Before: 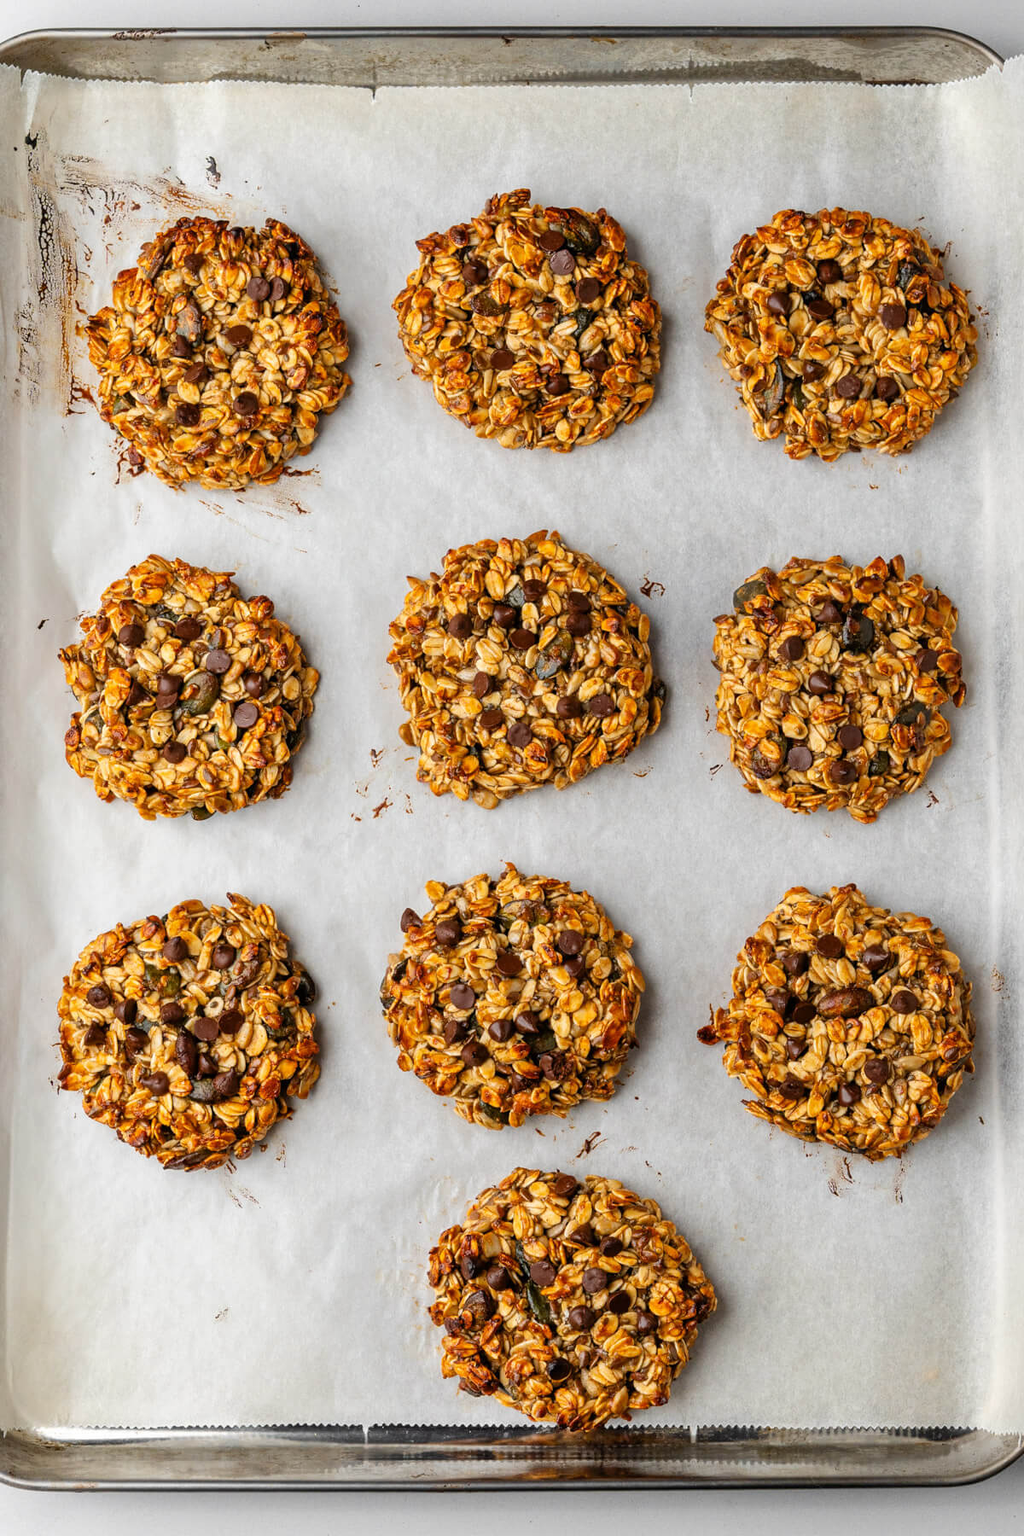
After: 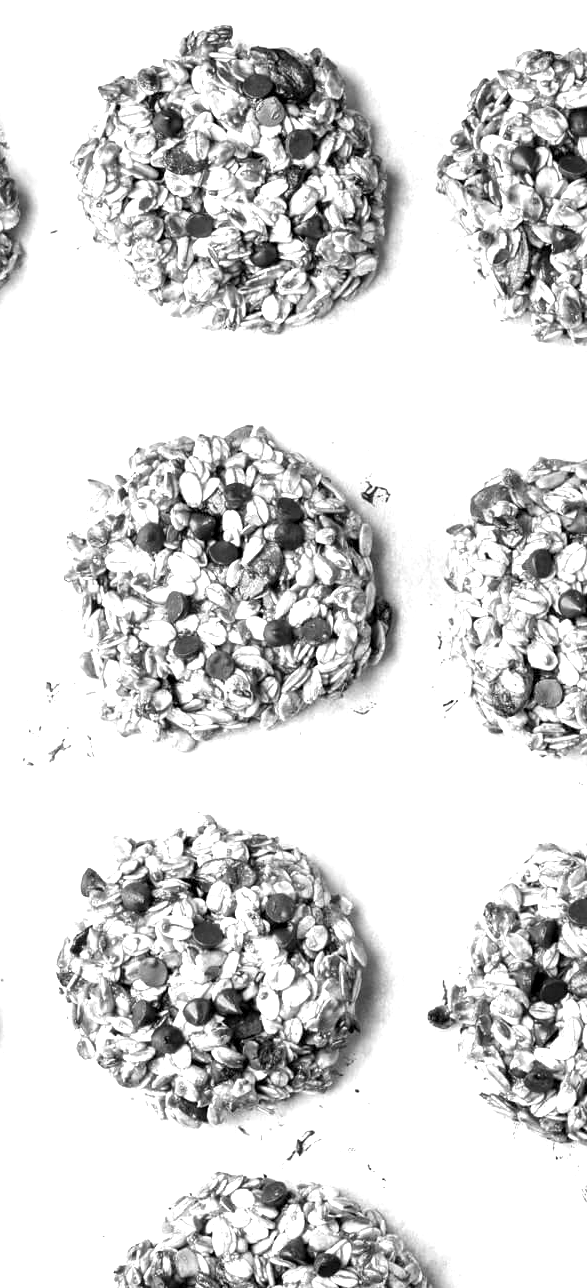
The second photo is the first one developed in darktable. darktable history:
crop: left 32.423%, top 10.924%, right 18.62%, bottom 17.469%
color zones: curves: ch1 [(0, -0.014) (0.143, -0.013) (0.286, -0.013) (0.429, -0.016) (0.571, -0.019) (0.714, -0.015) (0.857, 0.002) (1, -0.014)]
exposure: black level correction 0, exposure 1.474 EV, compensate highlight preservation false
contrast equalizer: octaves 7, y [[0.579, 0.58, 0.505, 0.5, 0.5, 0.5], [0.5 ×6], [0.5 ×6], [0 ×6], [0 ×6]], mix 0.544
color calibration: illuminant same as pipeline (D50), adaptation XYZ, x 0.345, y 0.358, temperature 5015.66 K
